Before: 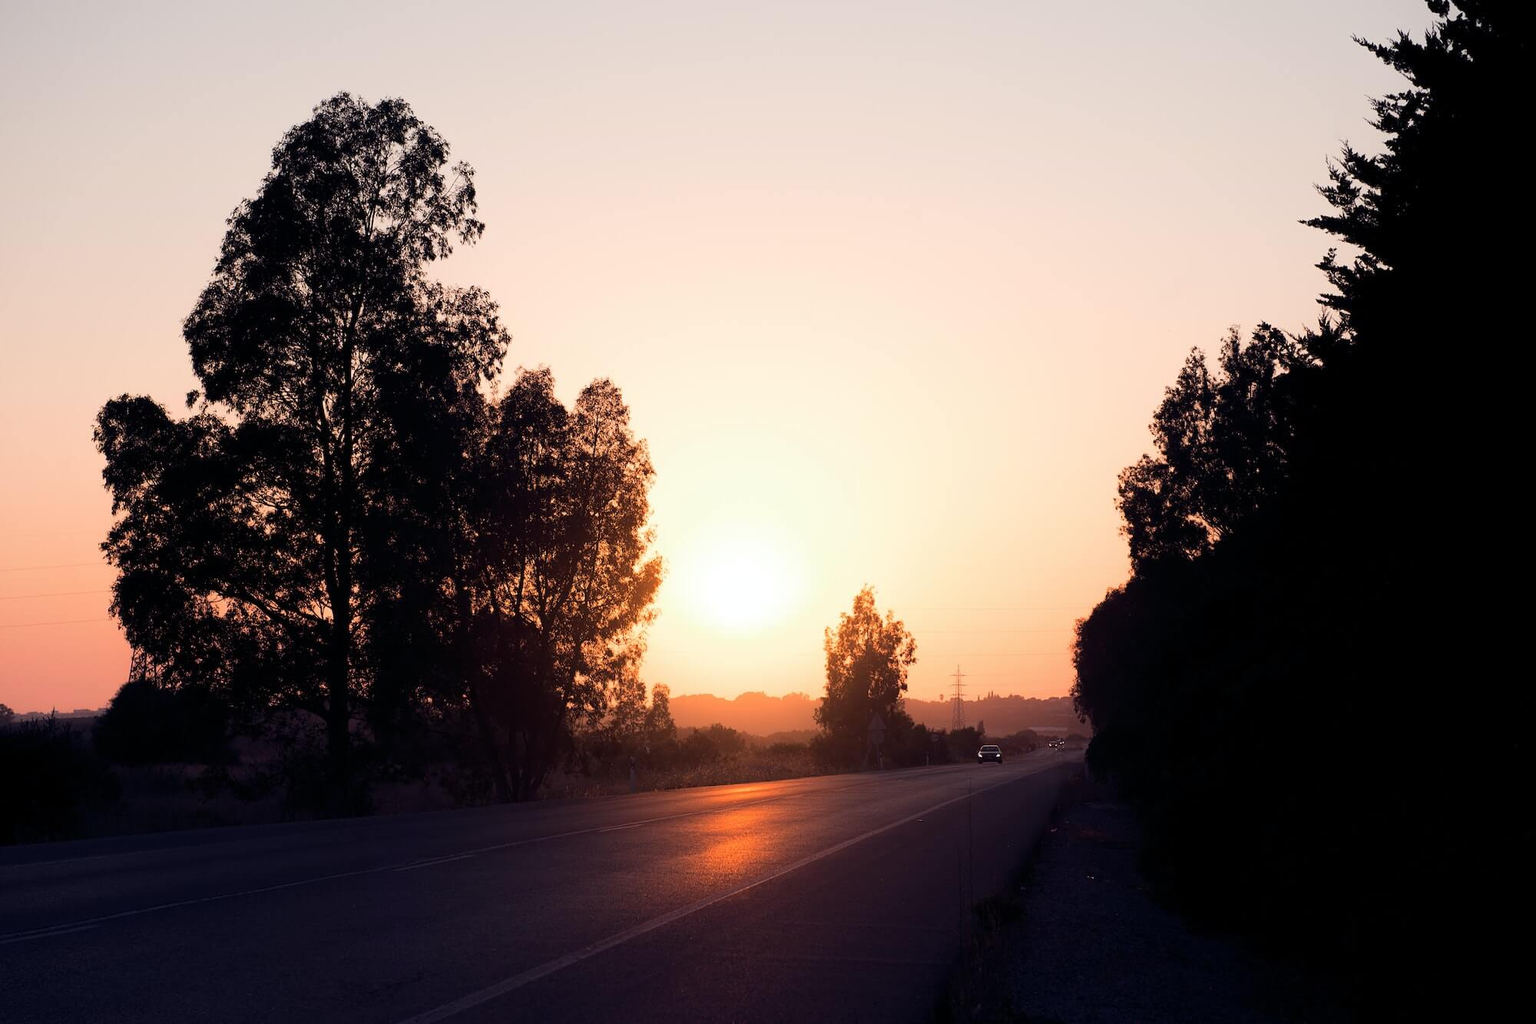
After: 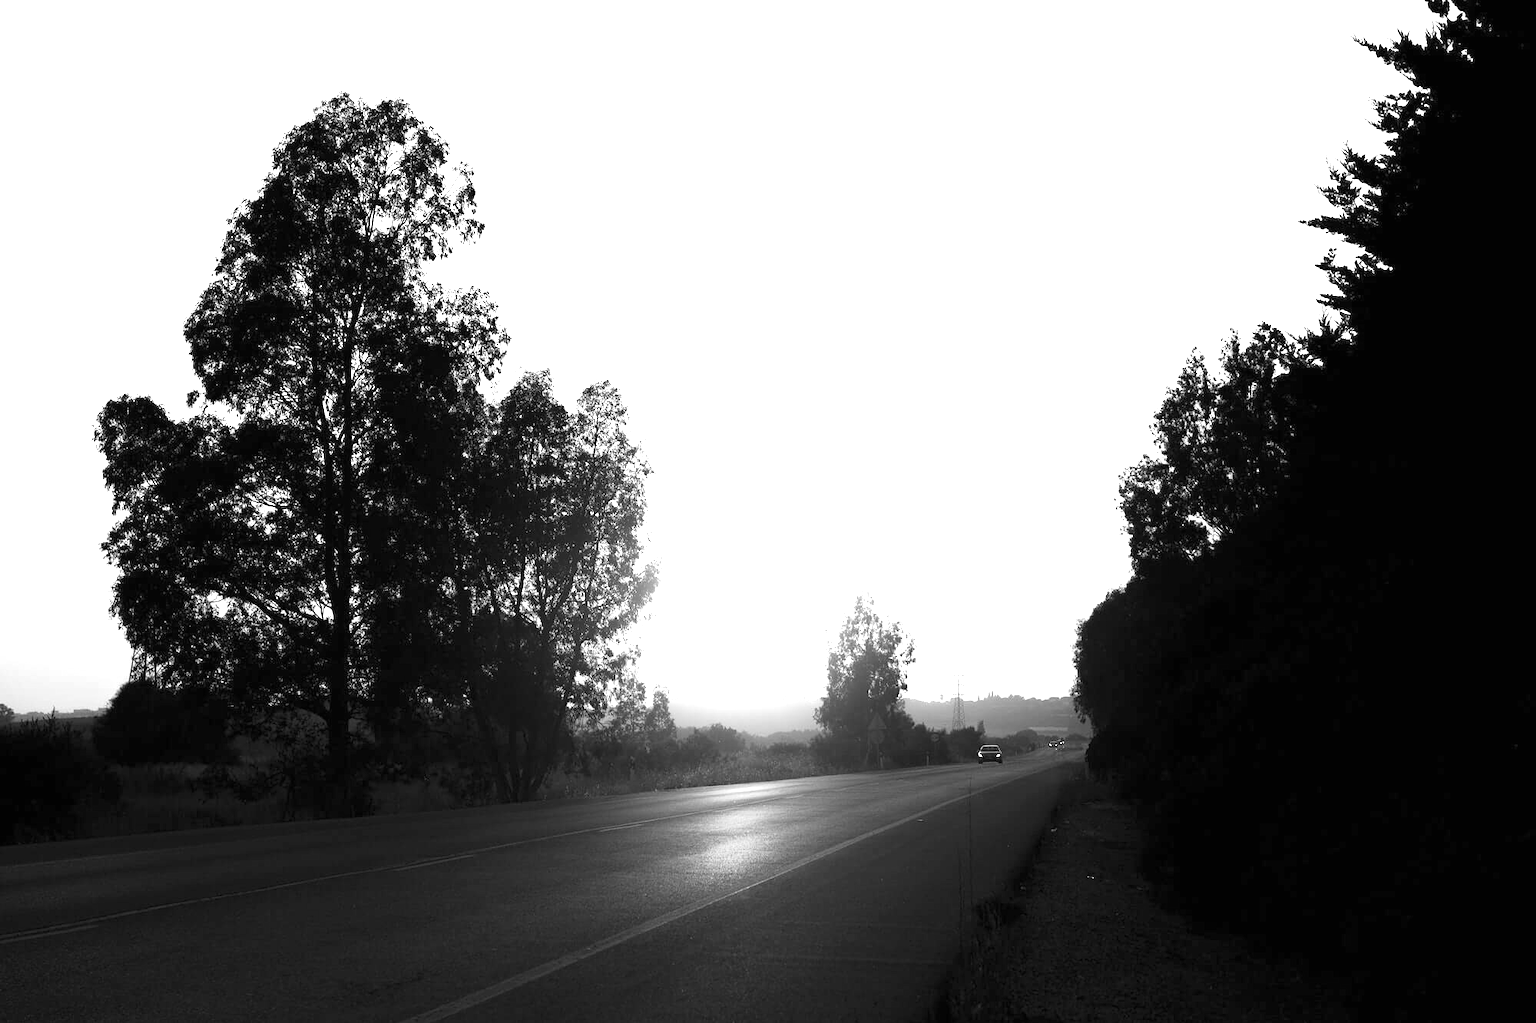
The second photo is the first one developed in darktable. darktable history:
monochrome: a -71.75, b 75.82
exposure: black level correction 0, exposure 1.6 EV, compensate exposure bias true, compensate highlight preservation false
